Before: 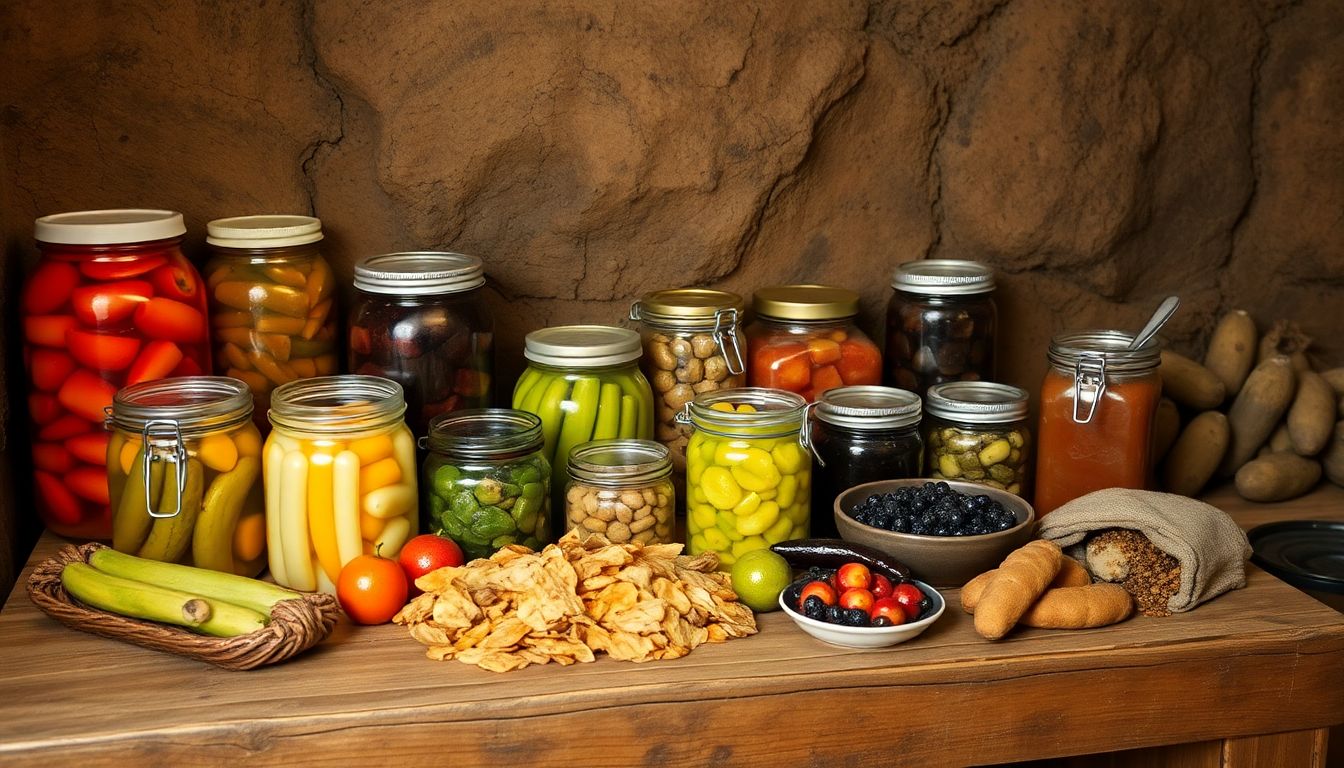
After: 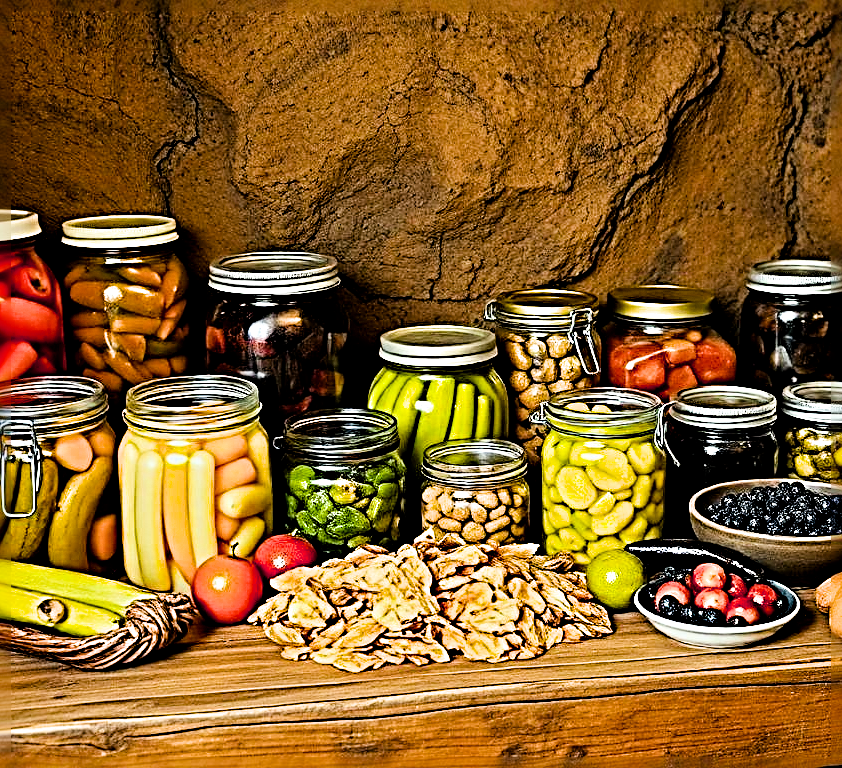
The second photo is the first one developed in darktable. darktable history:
crop: left 10.802%, right 26.518%
filmic rgb: black relative exposure -7.65 EV, white relative exposure 4.56 EV, hardness 3.61
sharpen: radius 4.012, amount 1.984
contrast equalizer: y [[0.6 ×6], [0.55 ×6], [0 ×6], [0 ×6], [0 ×6]]
color balance rgb: perceptual saturation grading › global saturation 16.211%, perceptual brilliance grading › global brilliance 17.502%, global vibrance 30.381%
